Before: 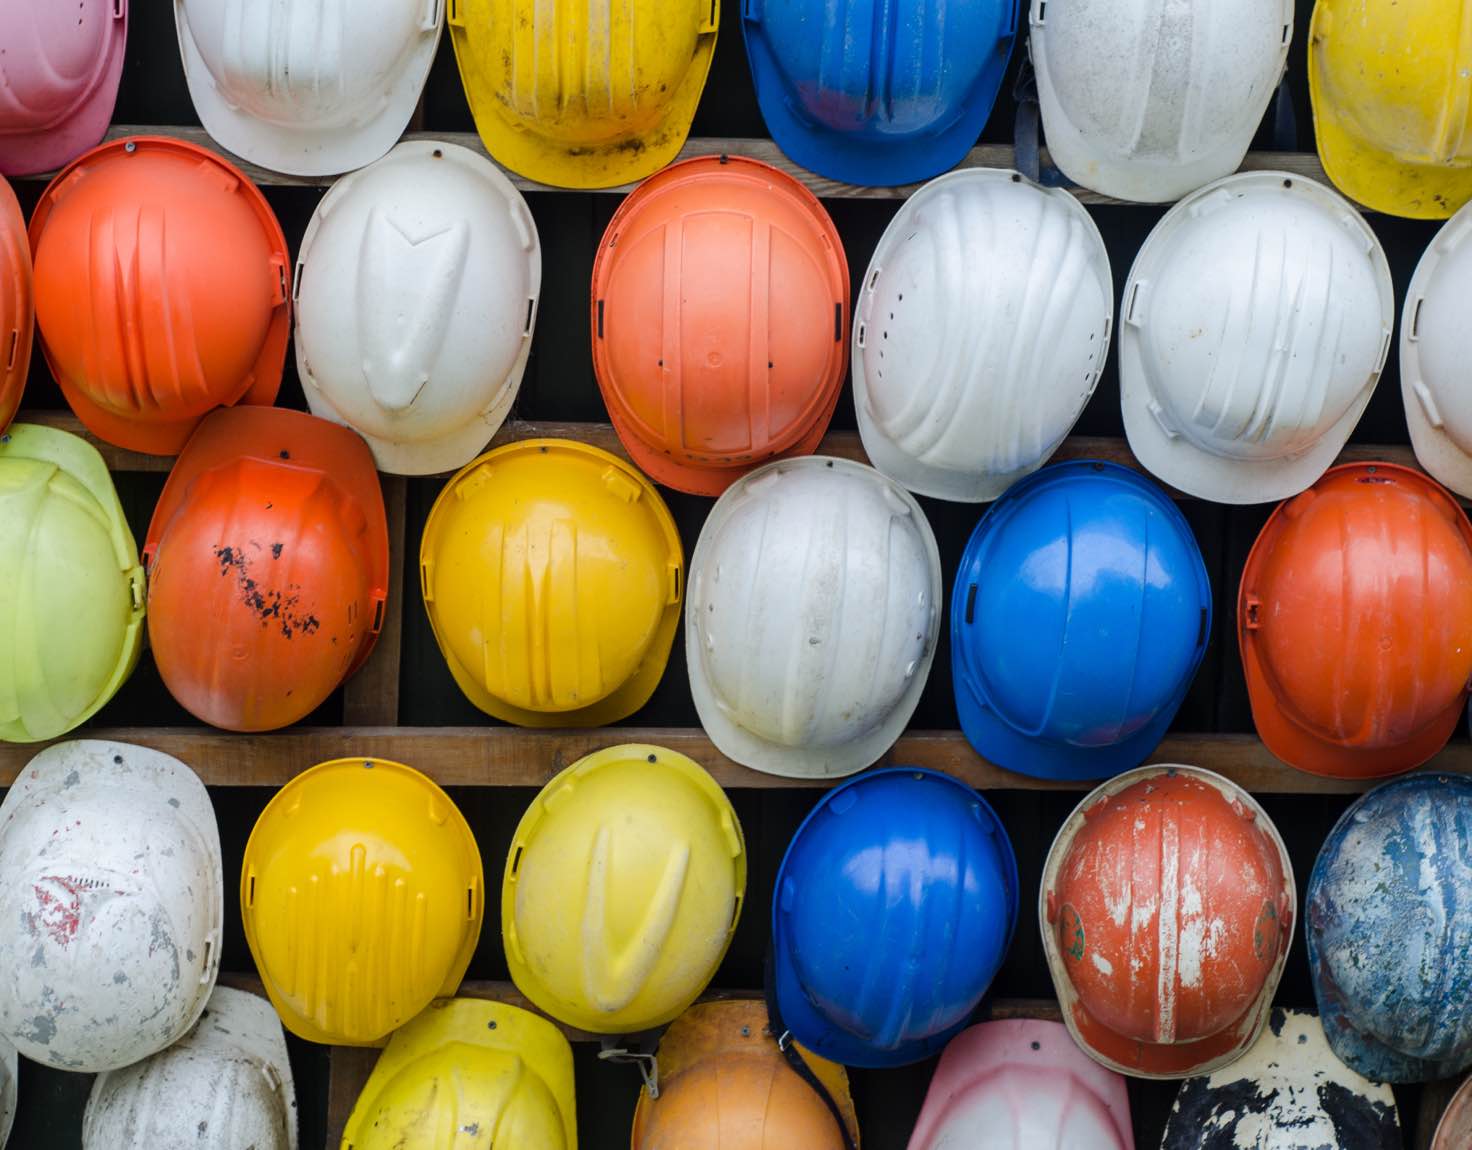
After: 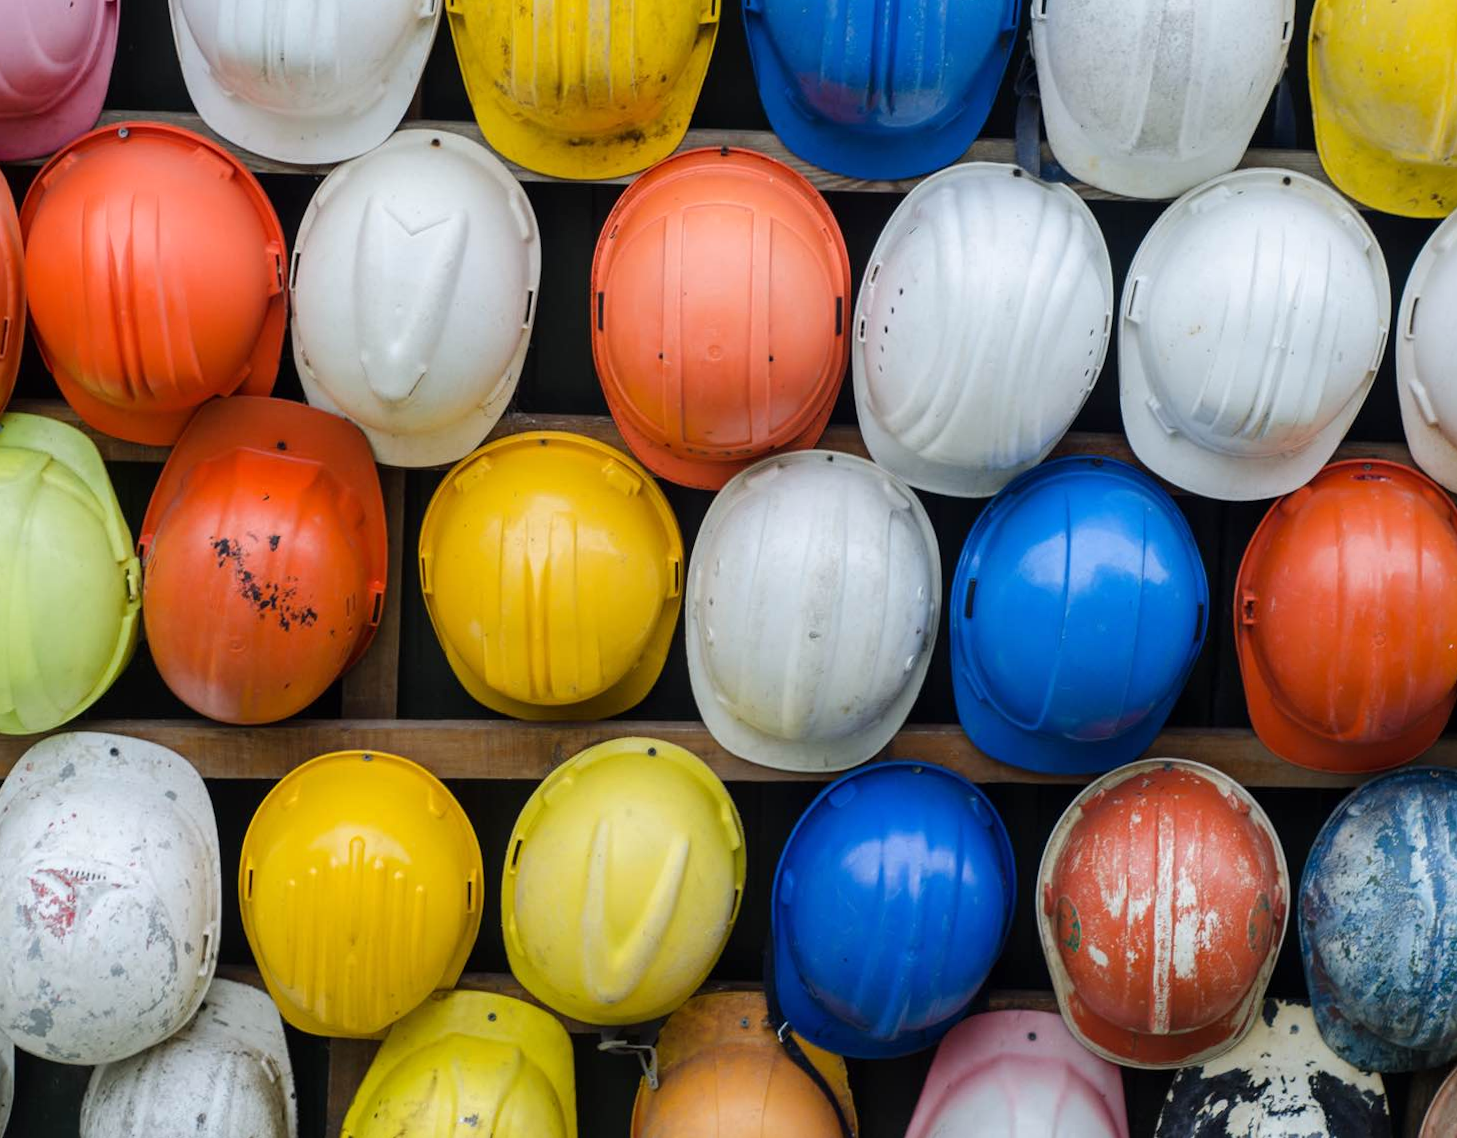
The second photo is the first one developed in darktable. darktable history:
rotate and perspective: rotation 0.174°, lens shift (vertical) 0.013, lens shift (horizontal) 0.019, shear 0.001, automatic cropping original format, crop left 0.007, crop right 0.991, crop top 0.016, crop bottom 0.997
tone equalizer: on, module defaults
